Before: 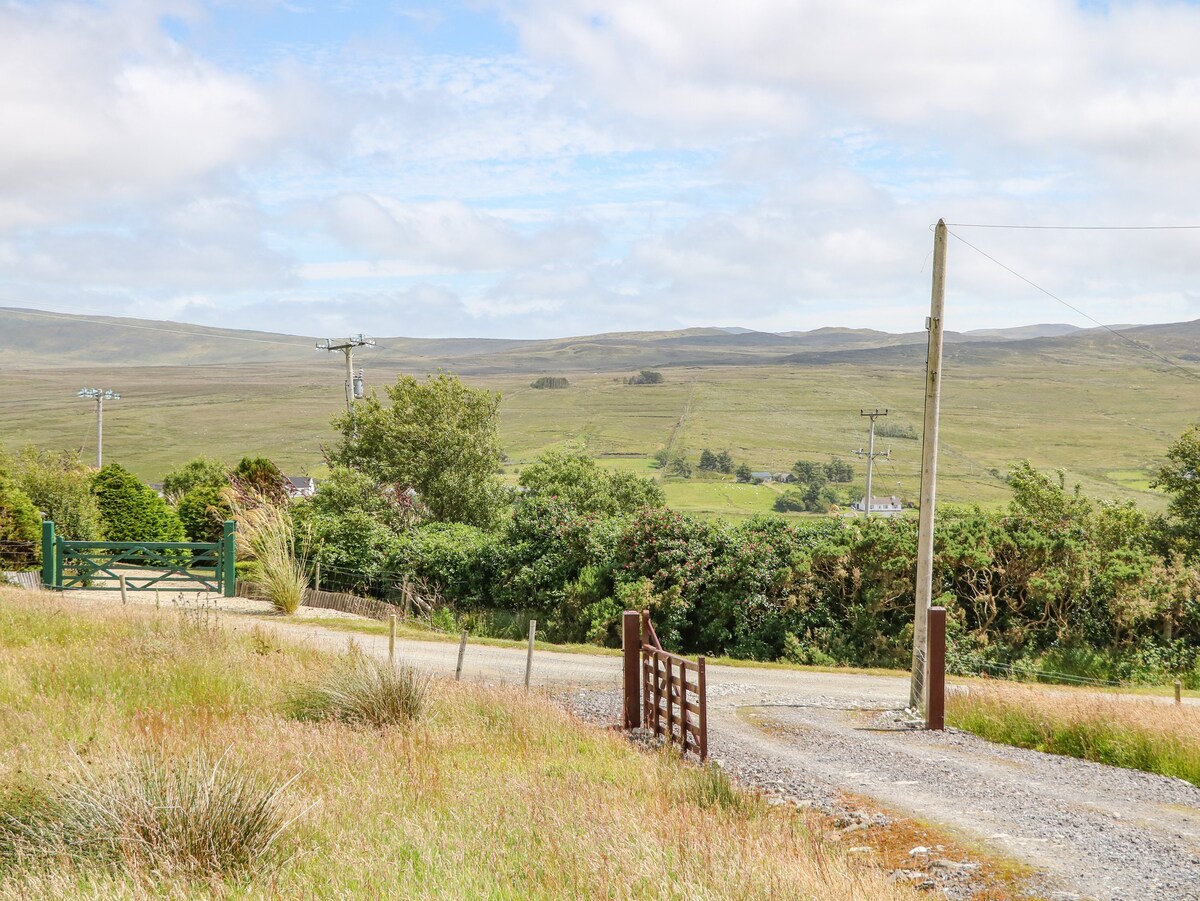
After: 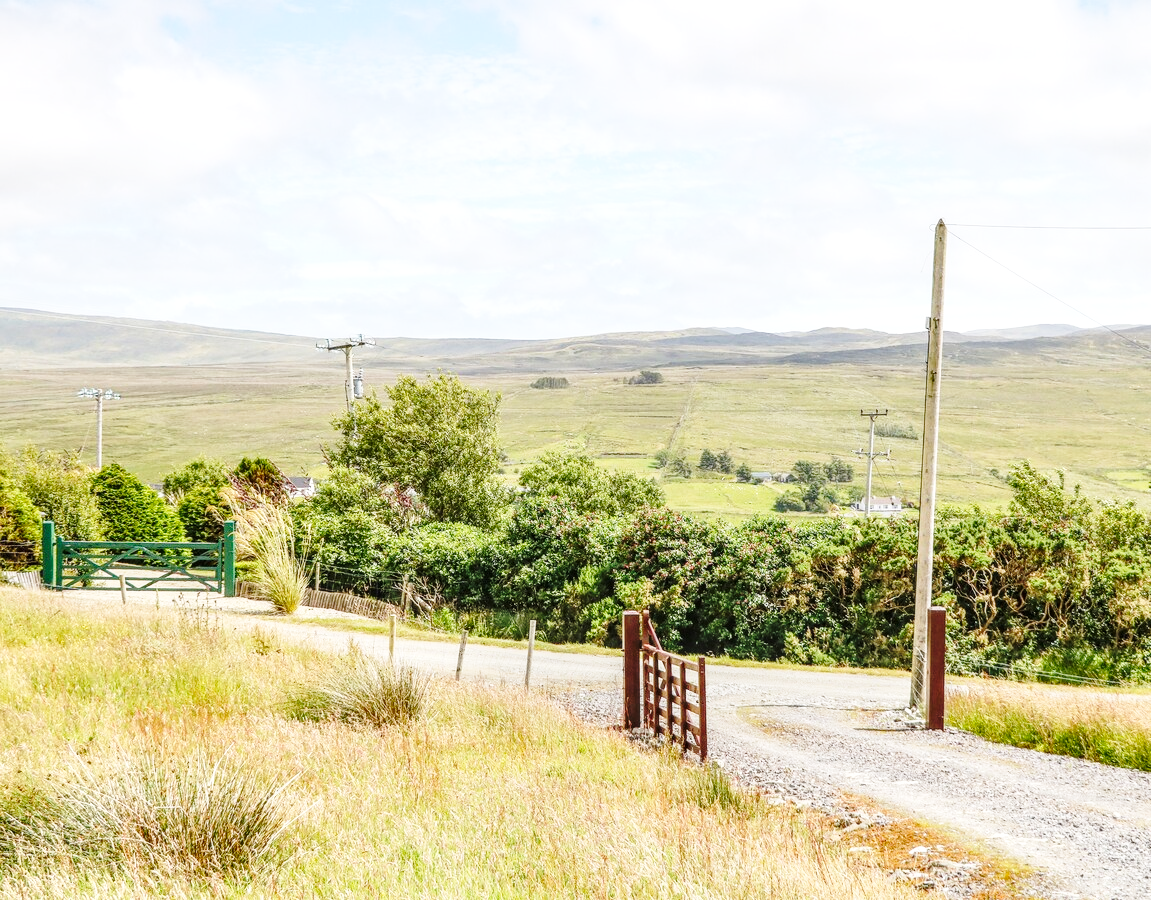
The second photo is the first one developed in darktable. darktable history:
crop: right 4.068%, bottom 0.041%
base curve: curves: ch0 [(0, 0) (0.036, 0.037) (0.121, 0.228) (0.46, 0.76) (0.859, 0.983) (1, 1)], preserve colors none
local contrast: on, module defaults
